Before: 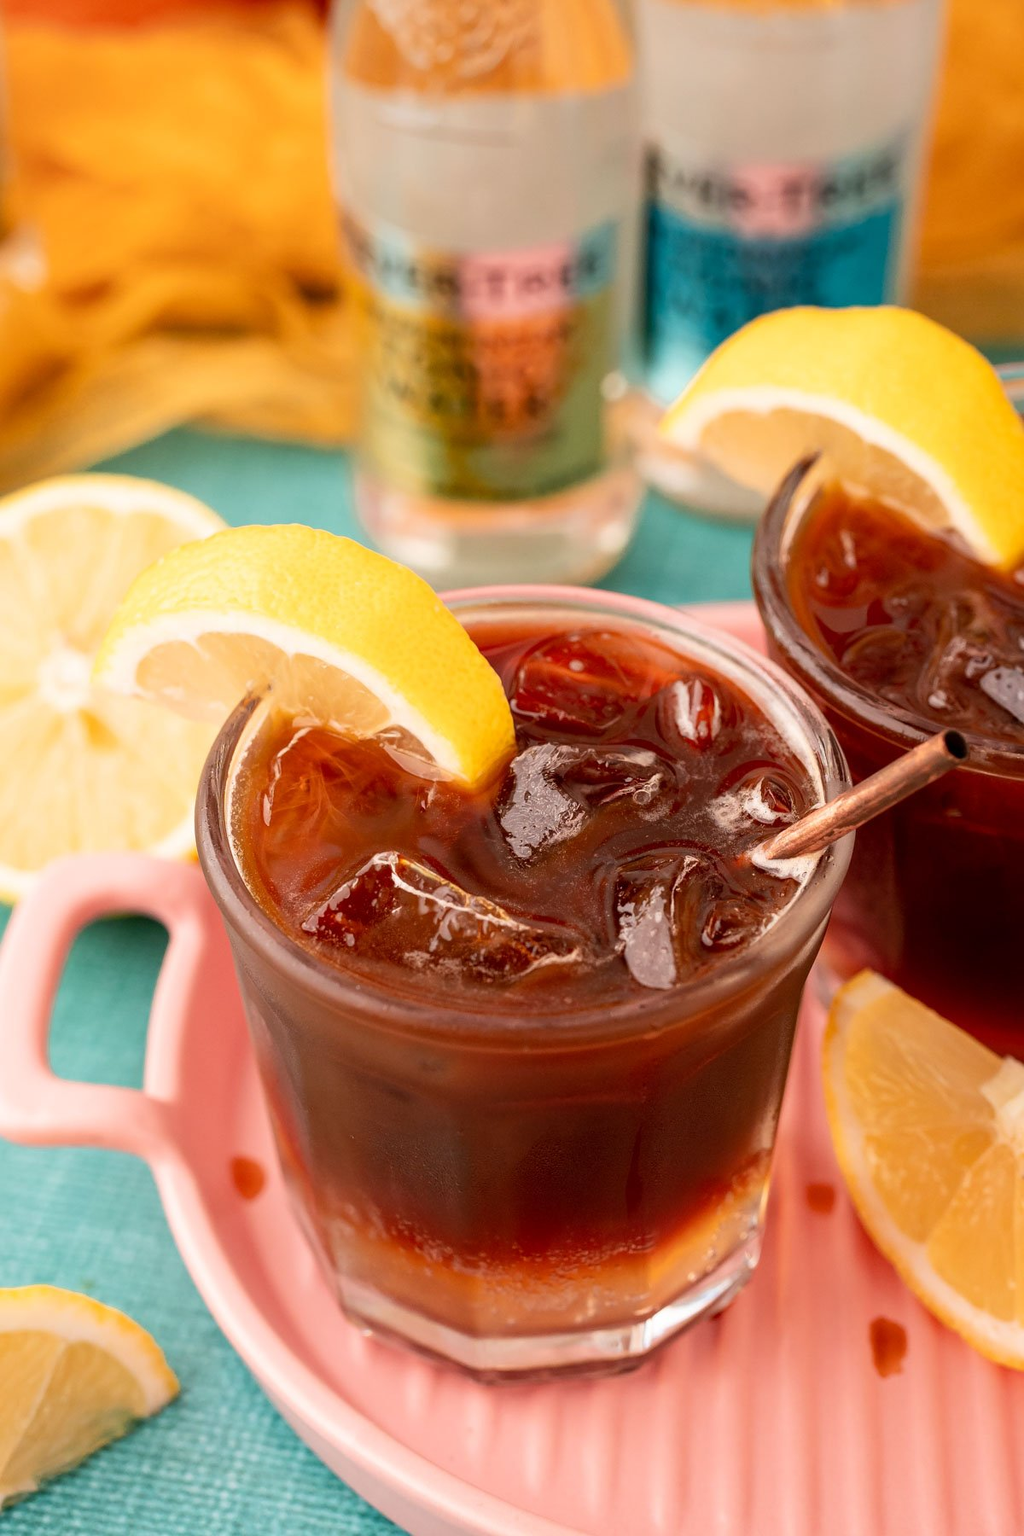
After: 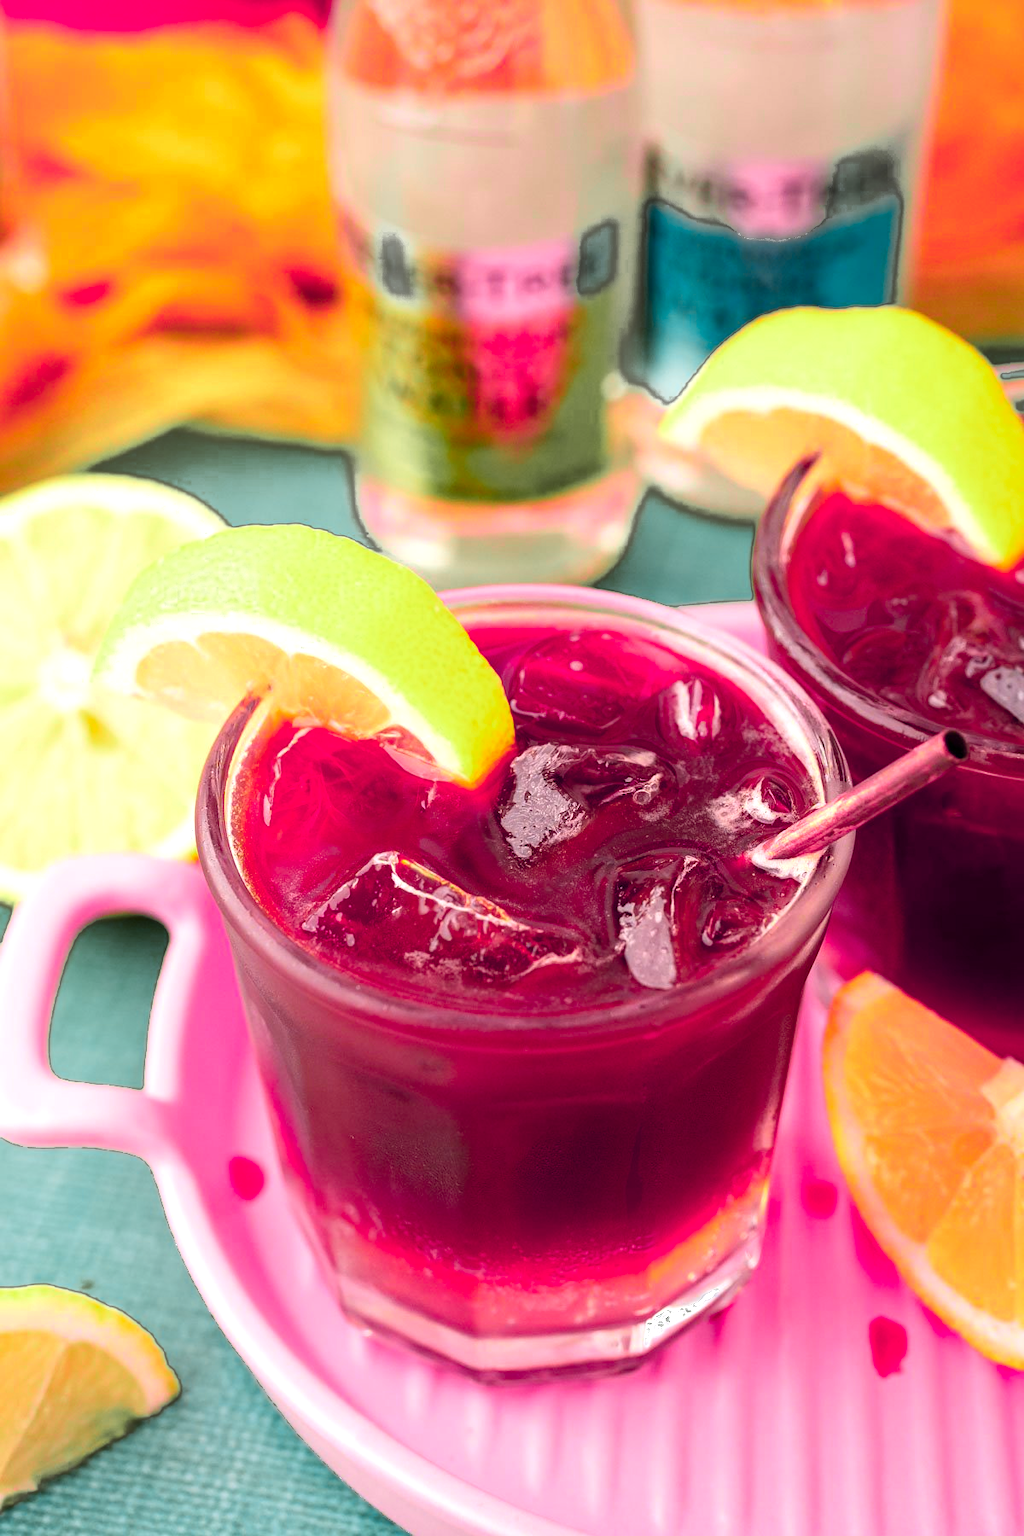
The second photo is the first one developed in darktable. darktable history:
color zones: curves: ch0 [(0, 0.533) (0.126, 0.533) (0.234, 0.533) (0.368, 0.357) (0.5, 0.5) (0.625, 0.5) (0.74, 0.637) (0.875, 0.5)]; ch1 [(0.004, 0.708) (0.129, 0.662) (0.25, 0.5) (0.375, 0.331) (0.496, 0.396) (0.625, 0.649) (0.739, 0.26) (0.875, 0.5) (1, 0.478)]; ch2 [(0, 0.409) (0.132, 0.403) (0.236, 0.558) (0.379, 0.448) (0.5, 0.5) (0.625, 0.5) (0.691, 0.39) (0.875, 0.5)], process mode strong
